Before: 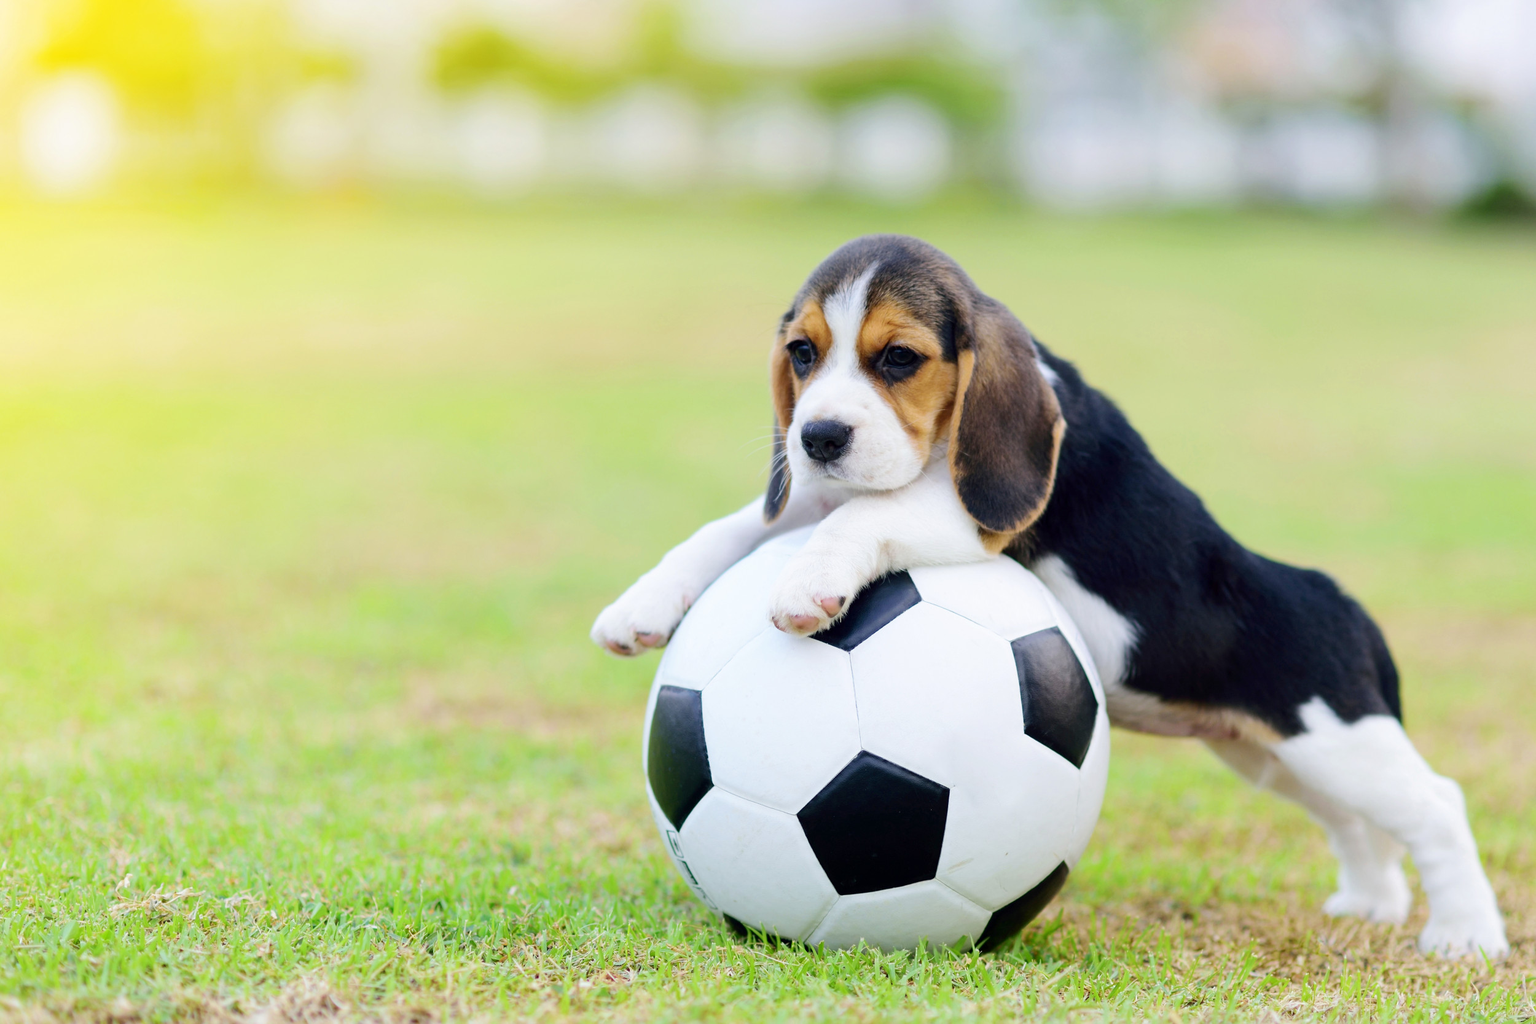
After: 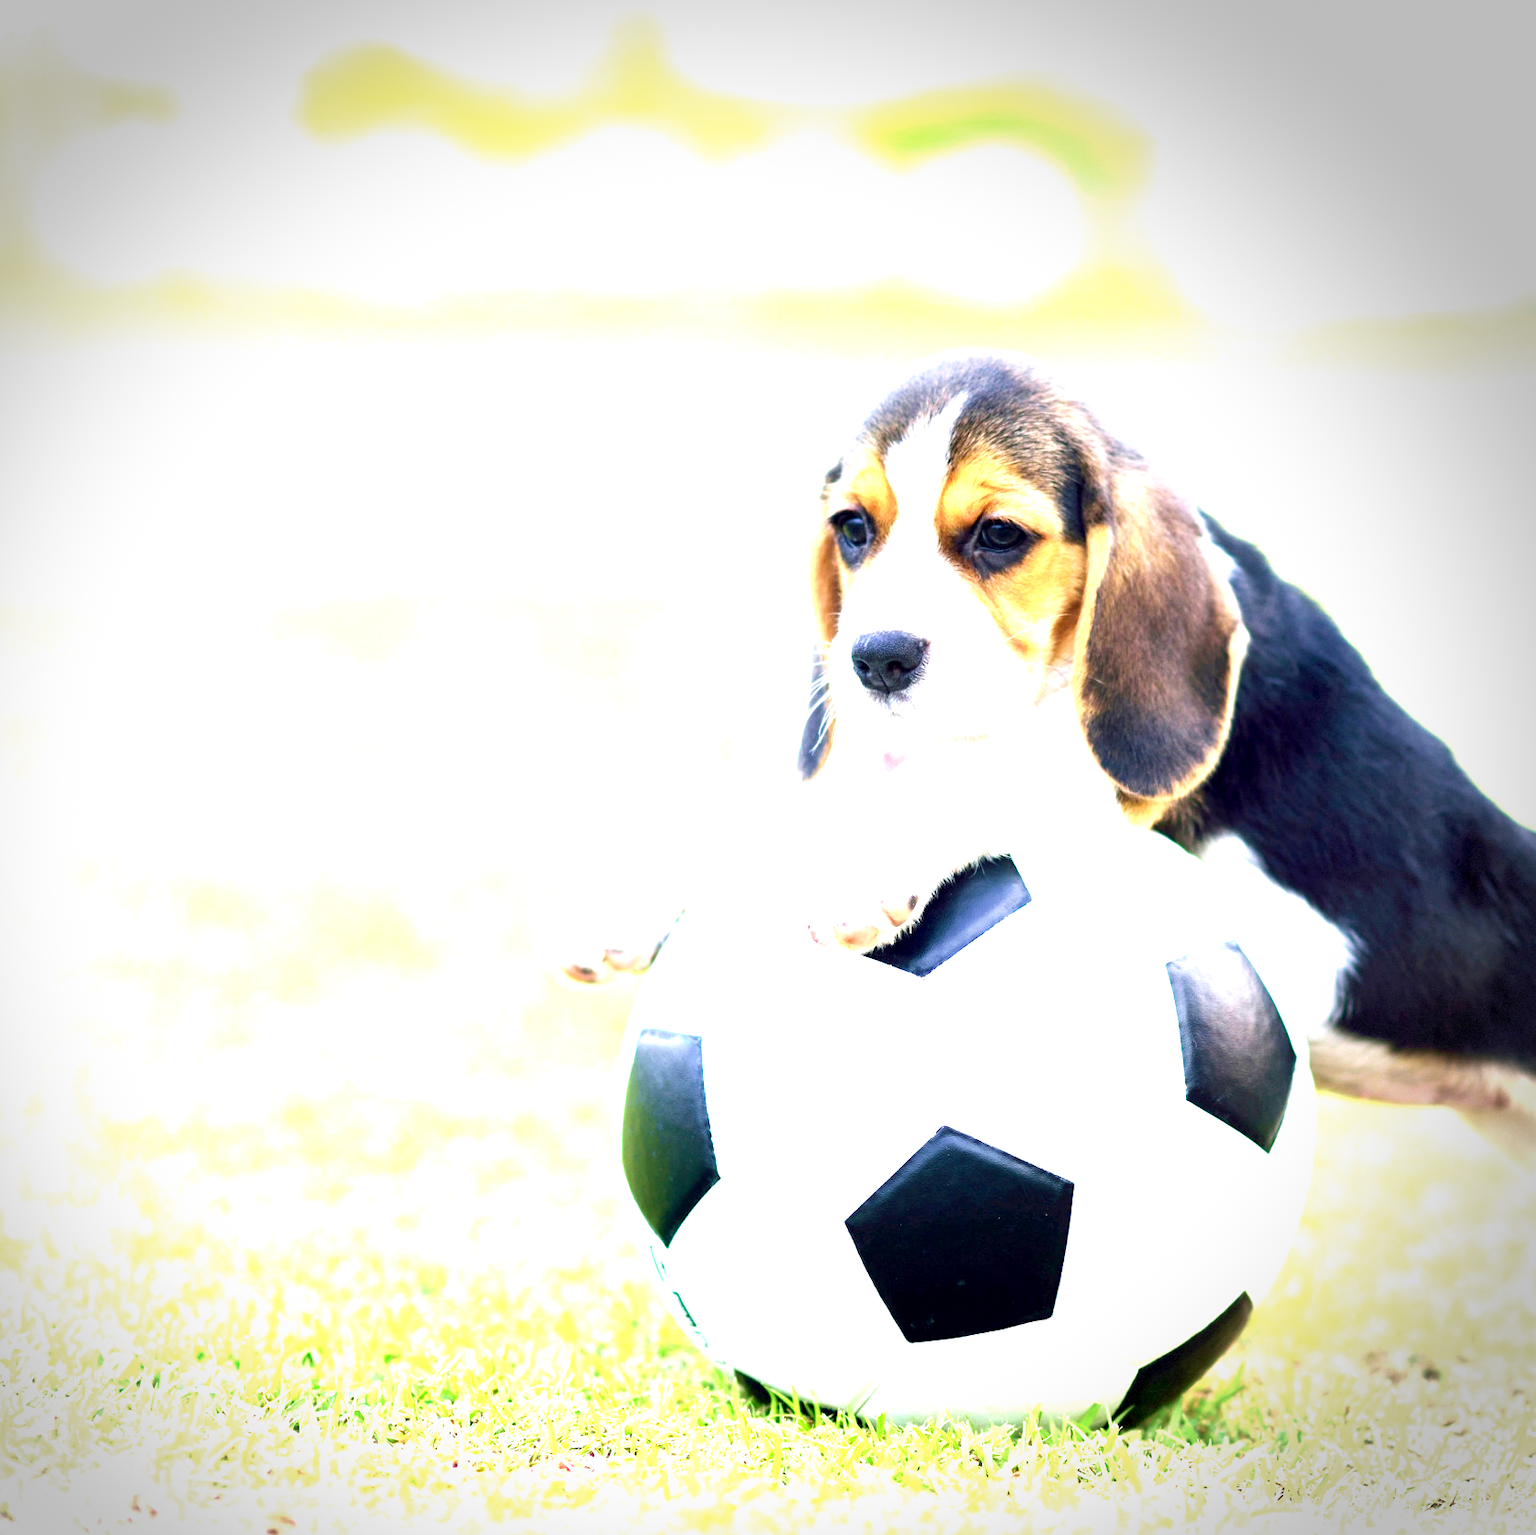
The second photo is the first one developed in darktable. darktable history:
exposure: black level correction 0.001, exposure 1.845 EV, compensate highlight preservation false
crop and rotate: left 15.237%, right 18.064%
vignetting: fall-off start 79.78%, center (-0.074, 0.06), dithering 8-bit output
velvia: on, module defaults
